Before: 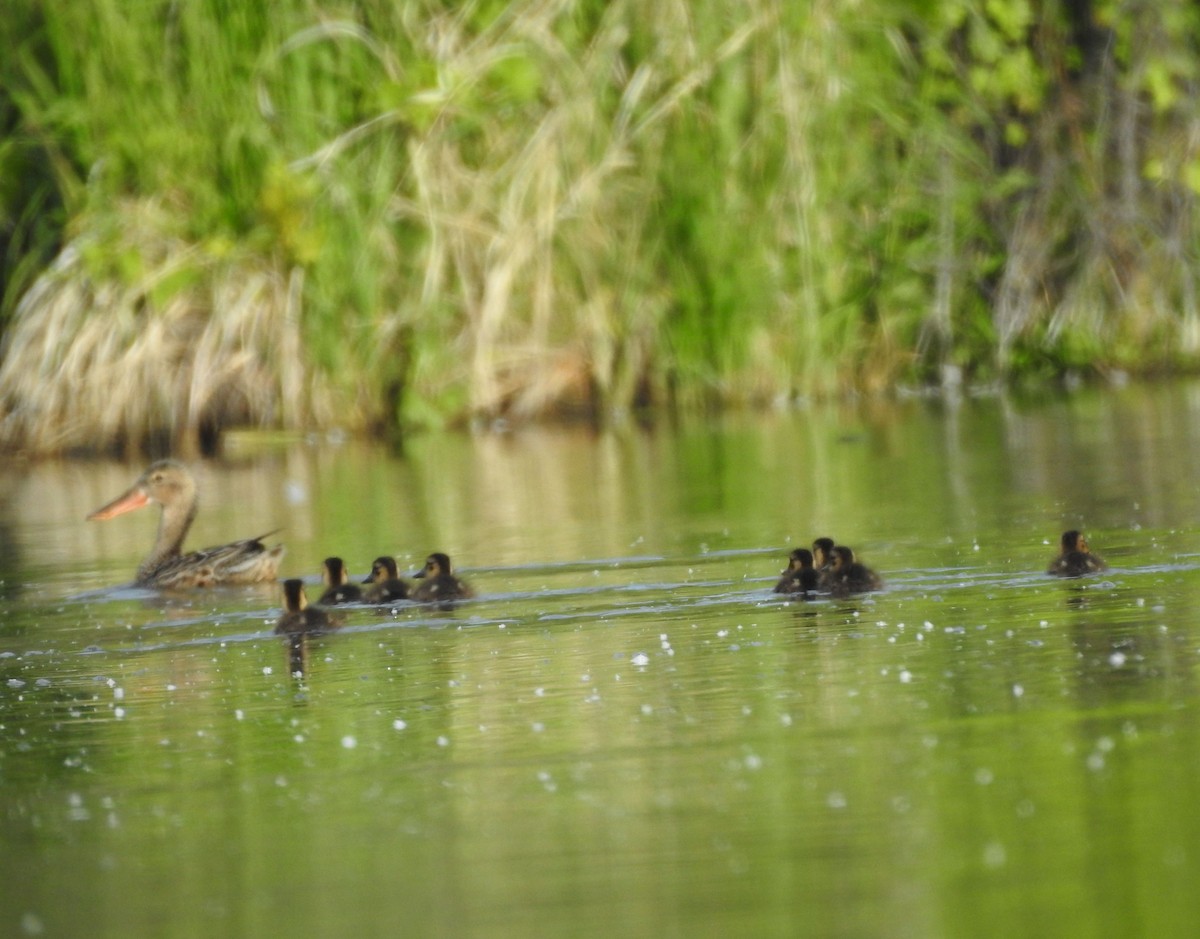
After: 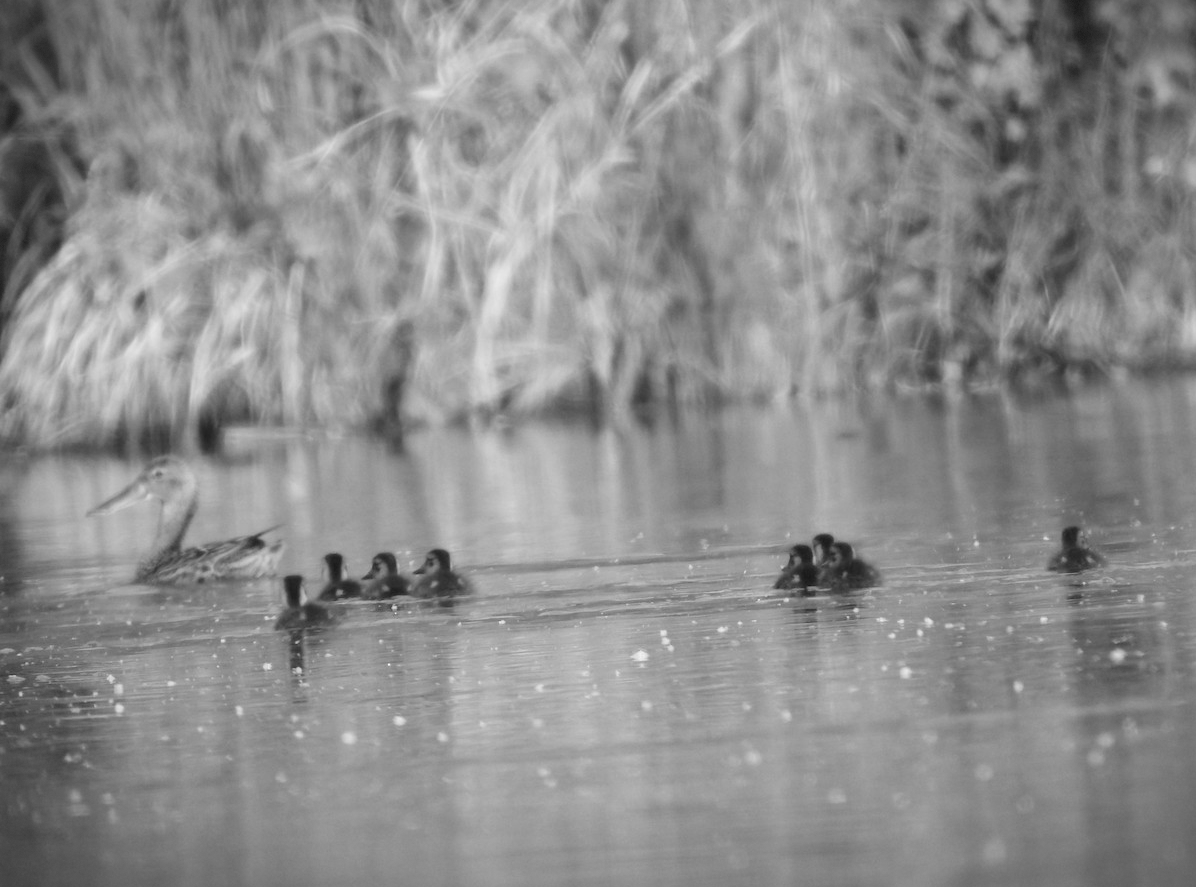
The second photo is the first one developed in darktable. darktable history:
vignetting: fall-off start 100%, brightness -0.406, saturation -0.3, width/height ratio 1.324, dithering 8-bit output, unbound false
contrast brightness saturation: contrast 0.05, brightness 0.06, saturation 0.01
monochrome: a 32, b 64, size 2.3
crop: top 0.448%, right 0.264%, bottom 5.045%
